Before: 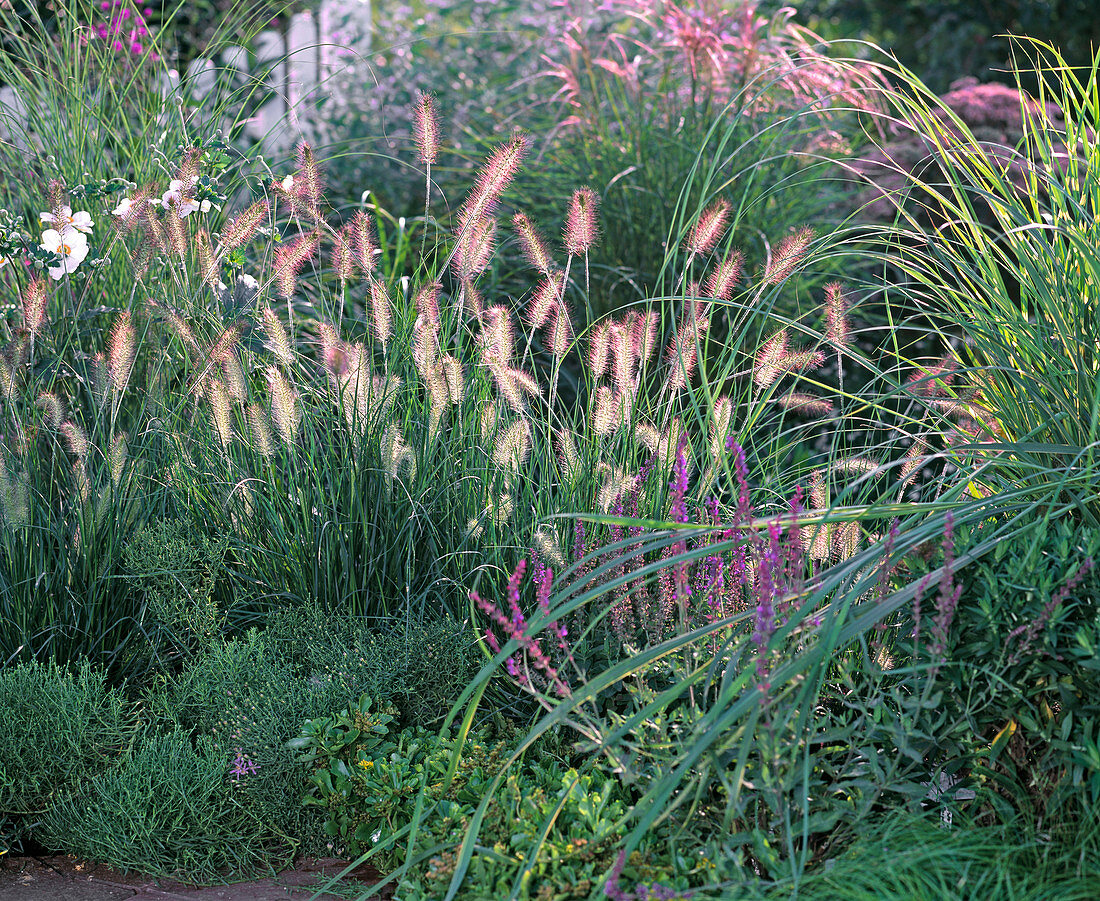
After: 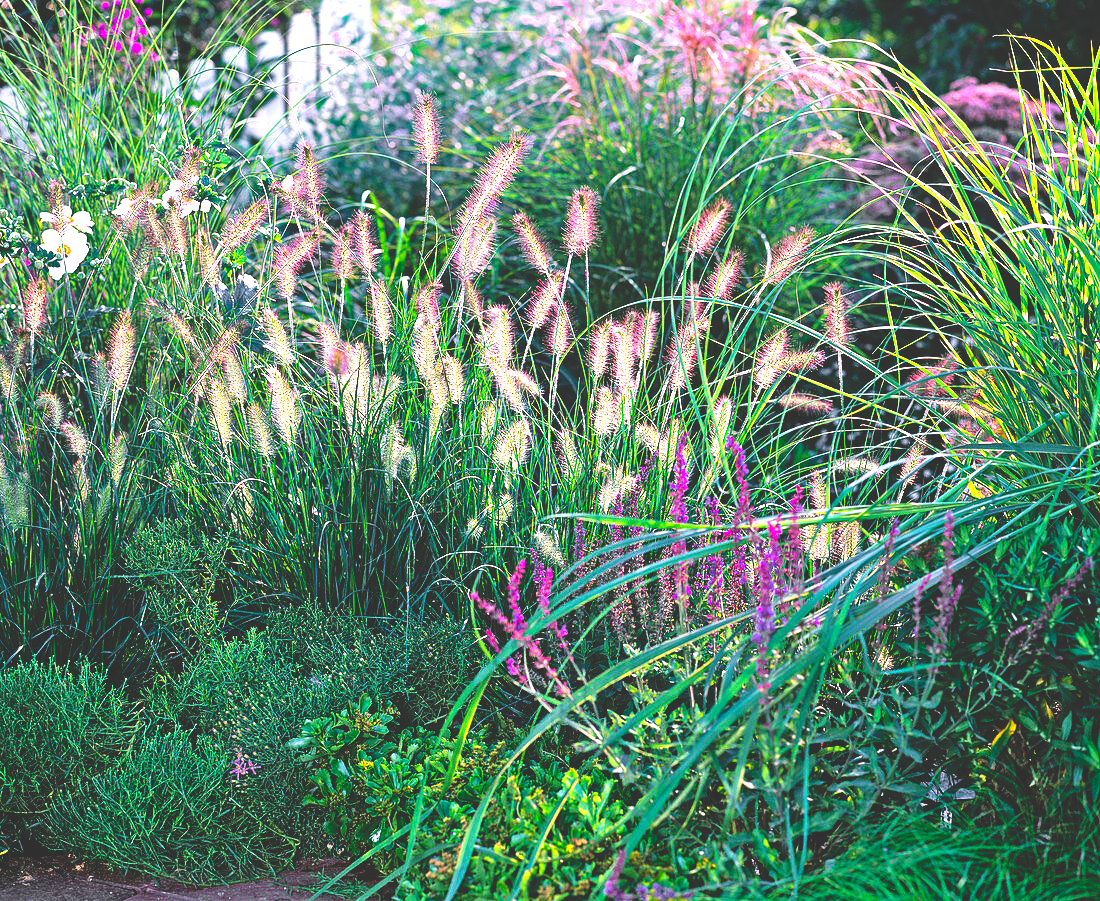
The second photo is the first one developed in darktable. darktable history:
contrast brightness saturation: contrast 0.072, brightness 0.081, saturation 0.177
base curve: curves: ch0 [(0, 0.02) (0.083, 0.036) (1, 1)], preserve colors none
exposure: exposure 1 EV, compensate highlight preservation false
